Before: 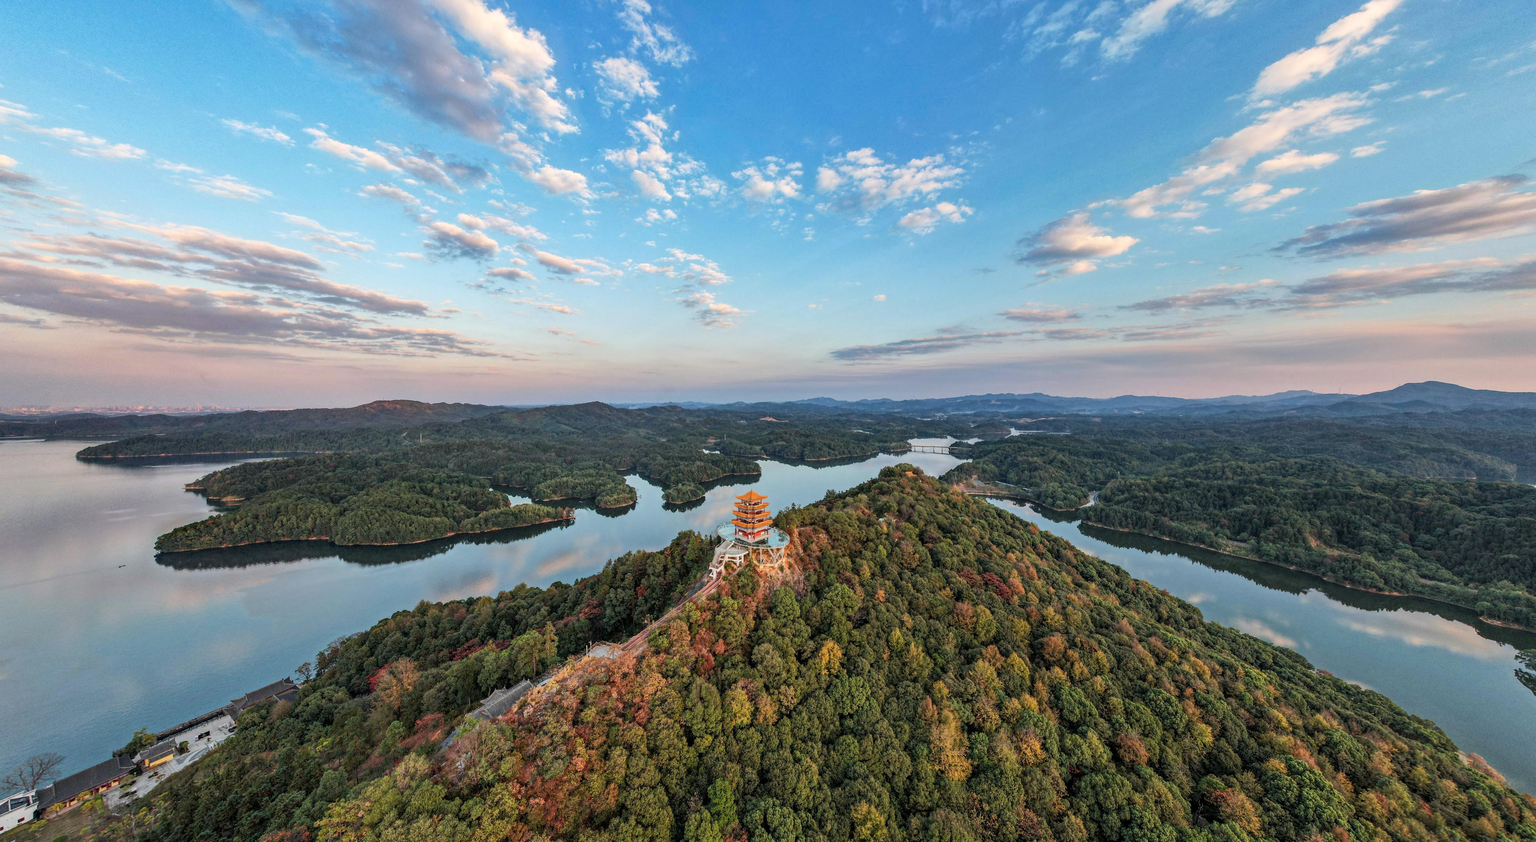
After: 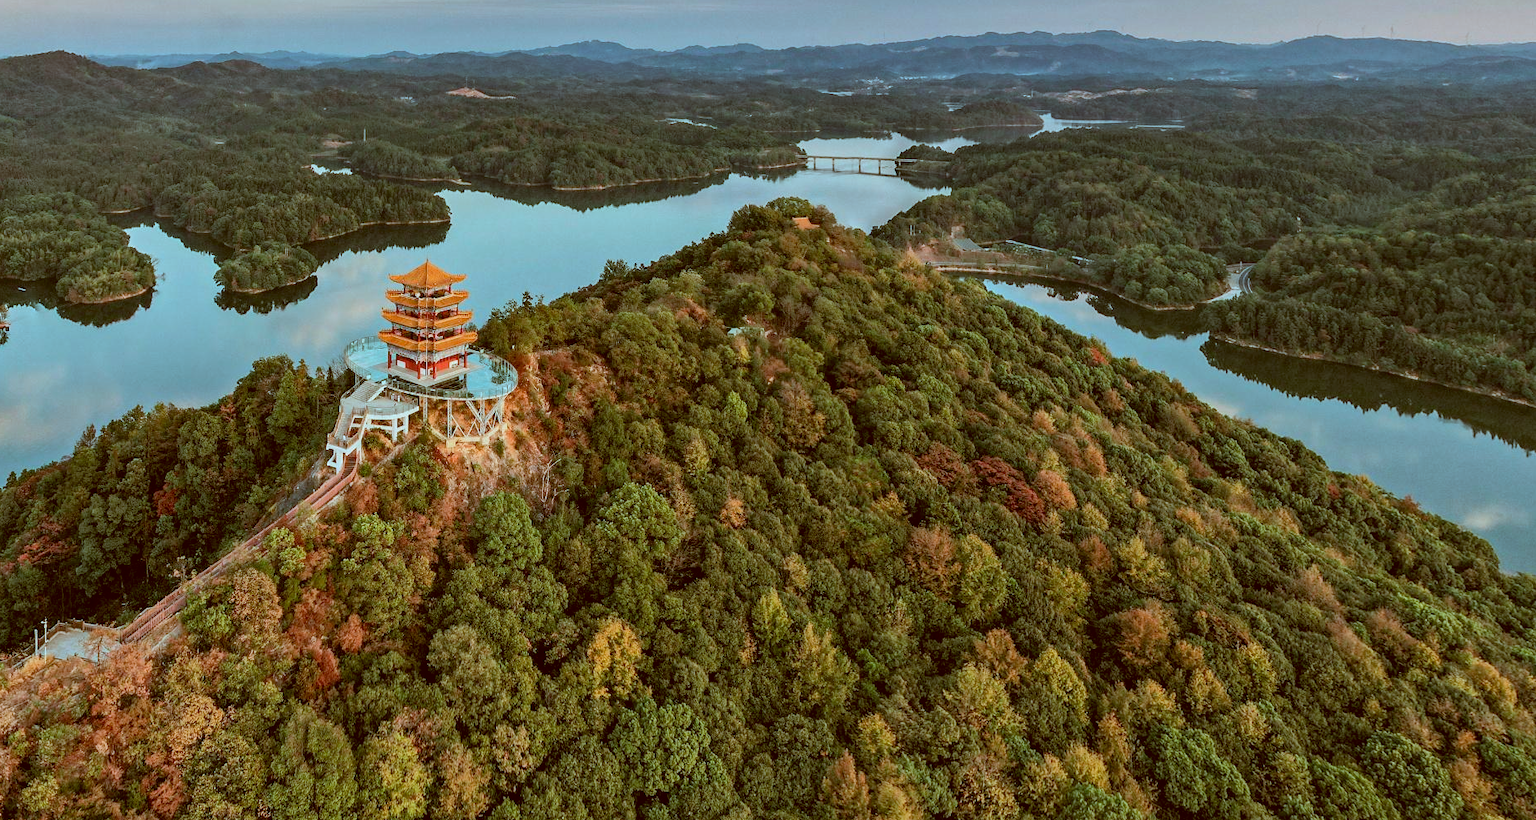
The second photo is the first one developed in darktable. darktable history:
crop: left 37.221%, top 45.169%, right 20.63%, bottom 13.777%
color correction: highlights a* -14.62, highlights b* -16.22, shadows a* 10.12, shadows b* 29.4
